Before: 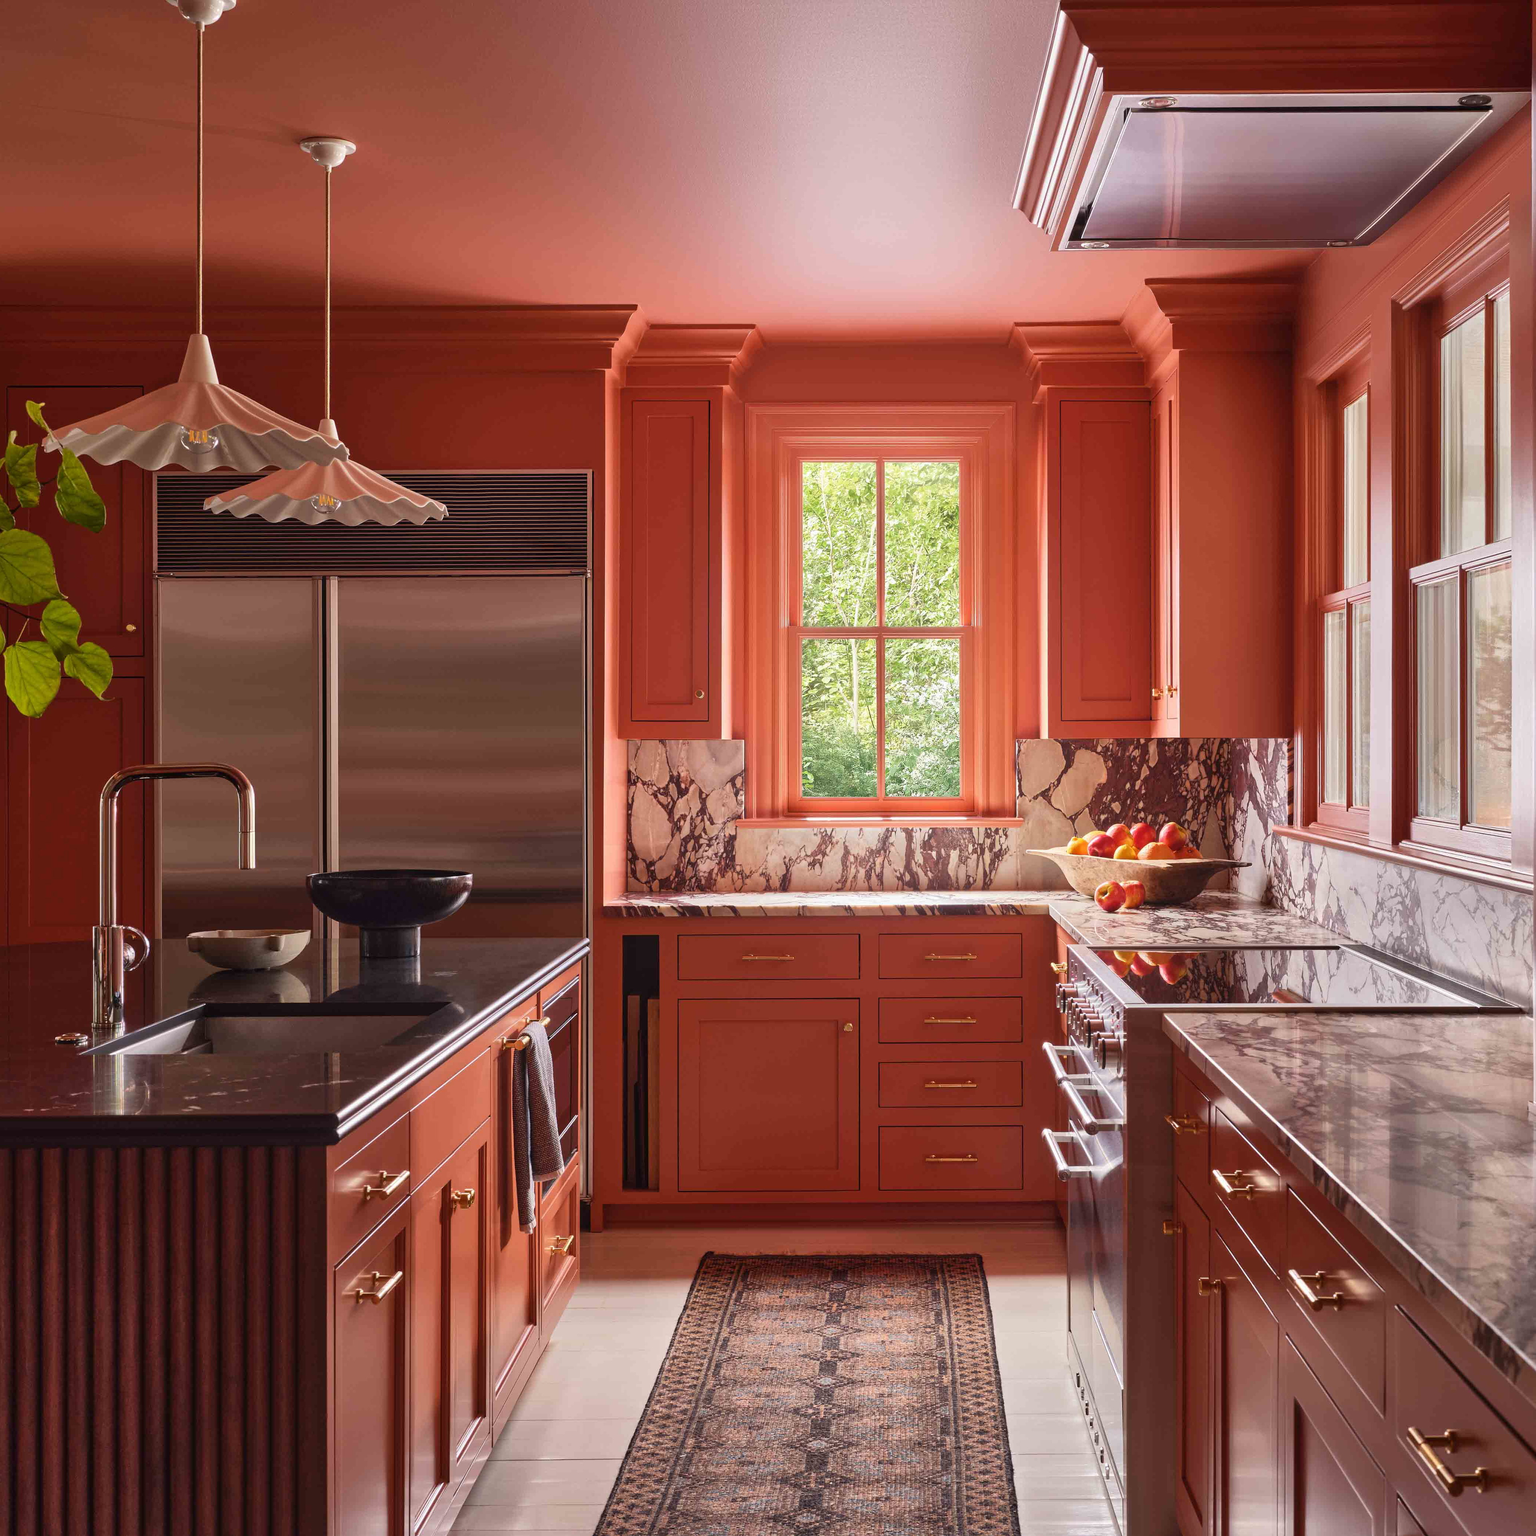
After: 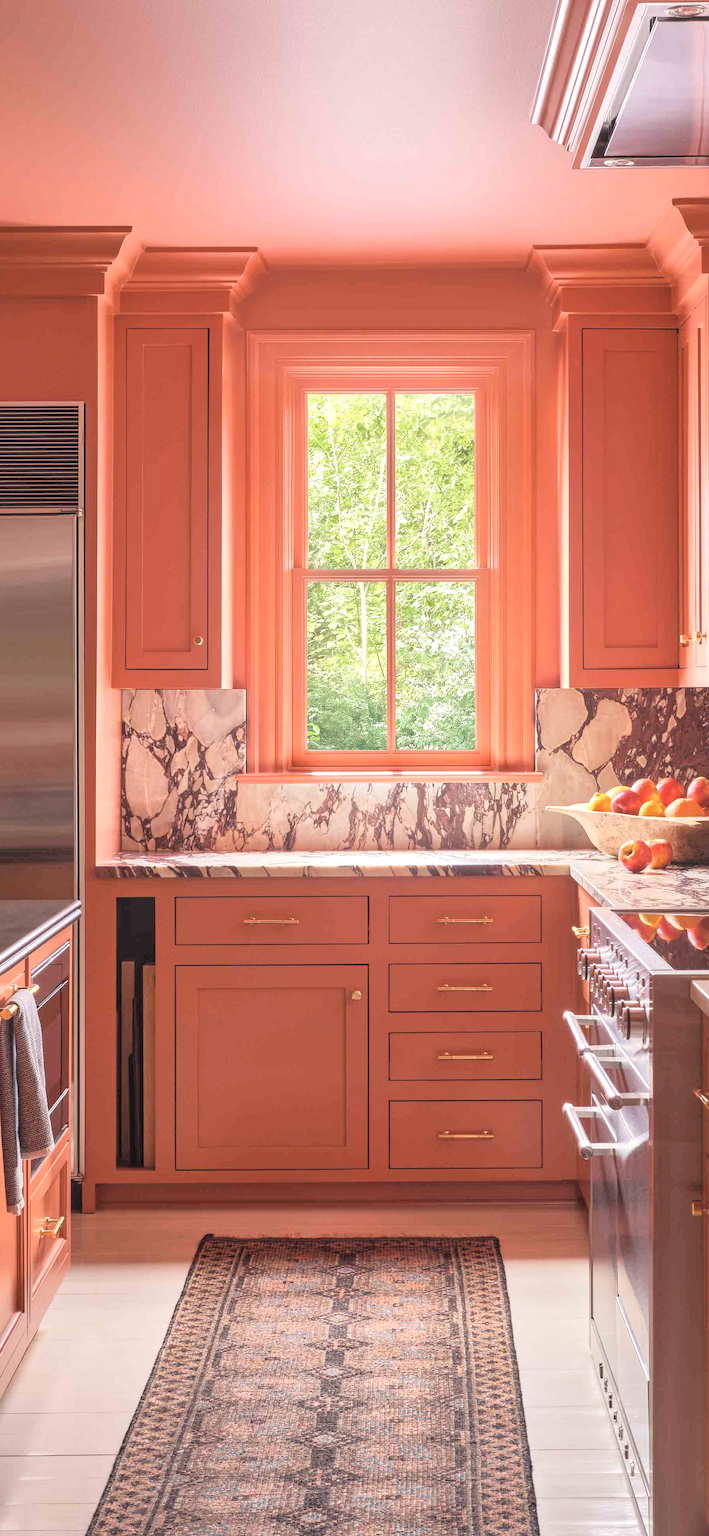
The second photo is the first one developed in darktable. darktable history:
crop: left 33.452%, top 6.025%, right 23.155%
local contrast: on, module defaults
contrast brightness saturation: brightness 0.28
